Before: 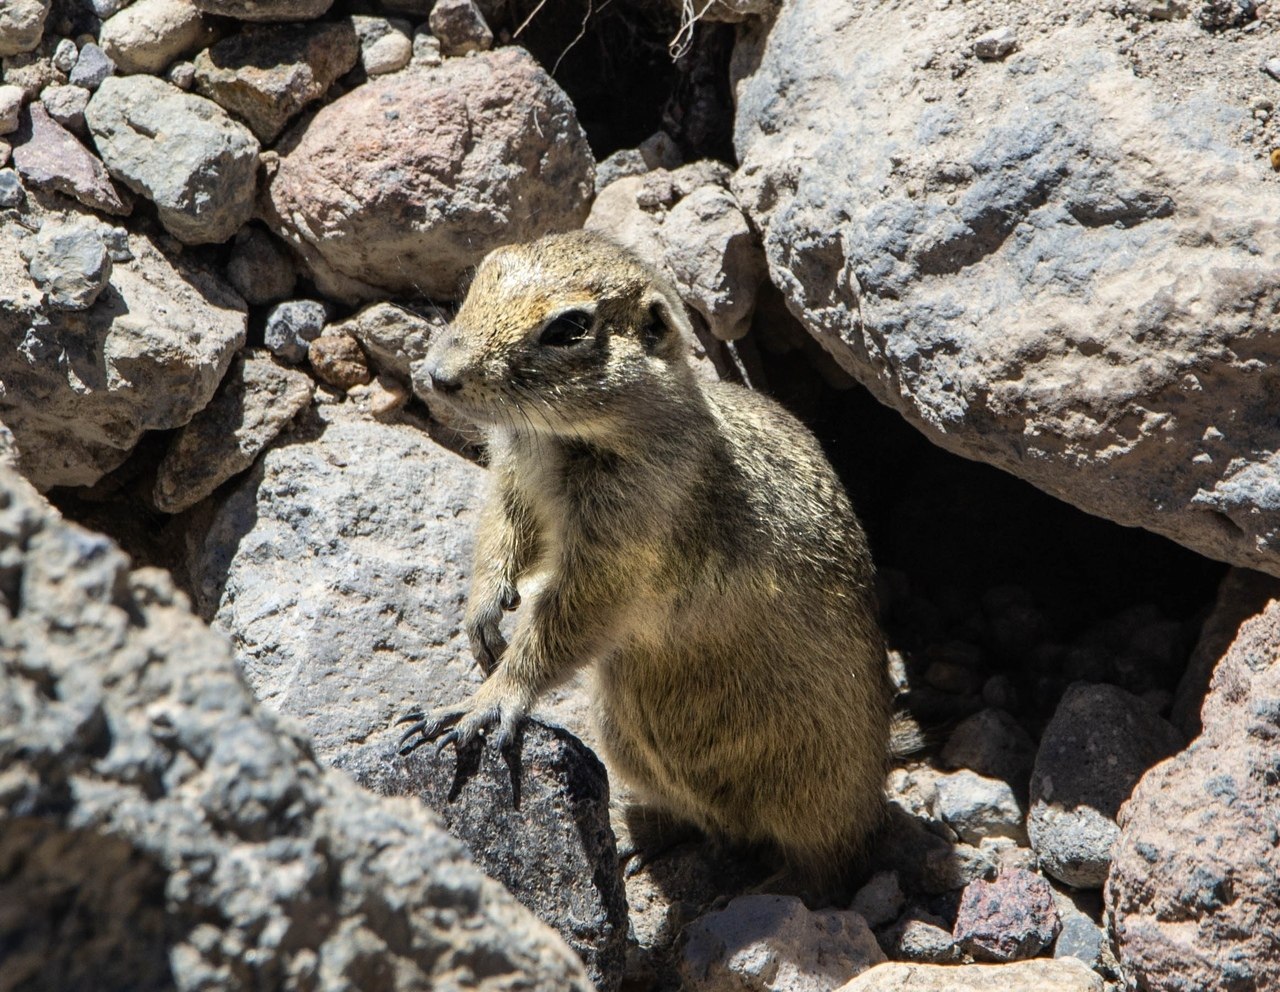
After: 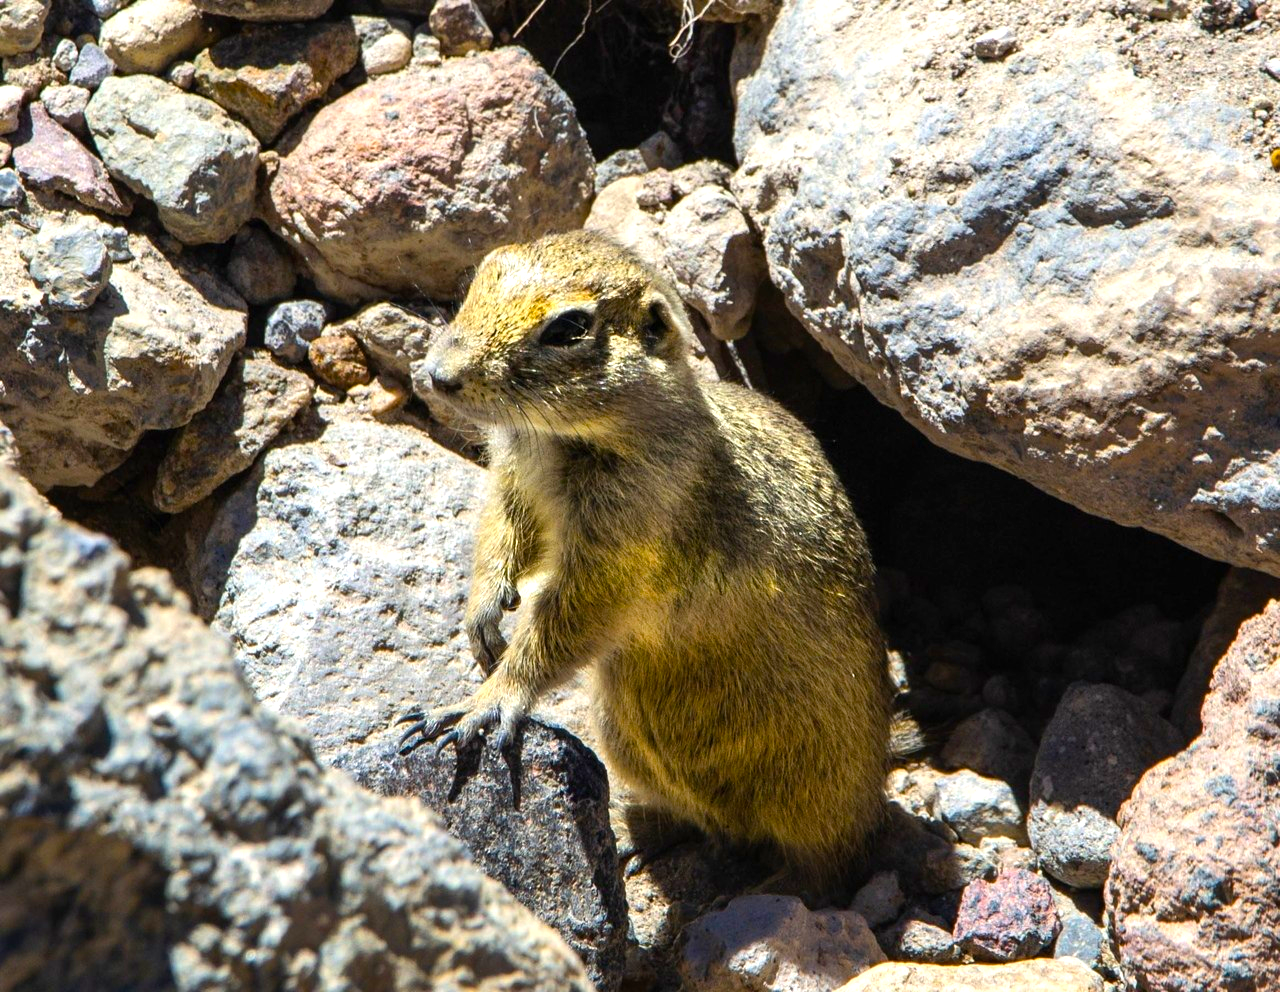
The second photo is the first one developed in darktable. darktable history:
color balance rgb: linear chroma grading › global chroma 22.773%, perceptual saturation grading › global saturation 16.067%, perceptual brilliance grading › global brilliance 11.885%, global vibrance 33.781%
